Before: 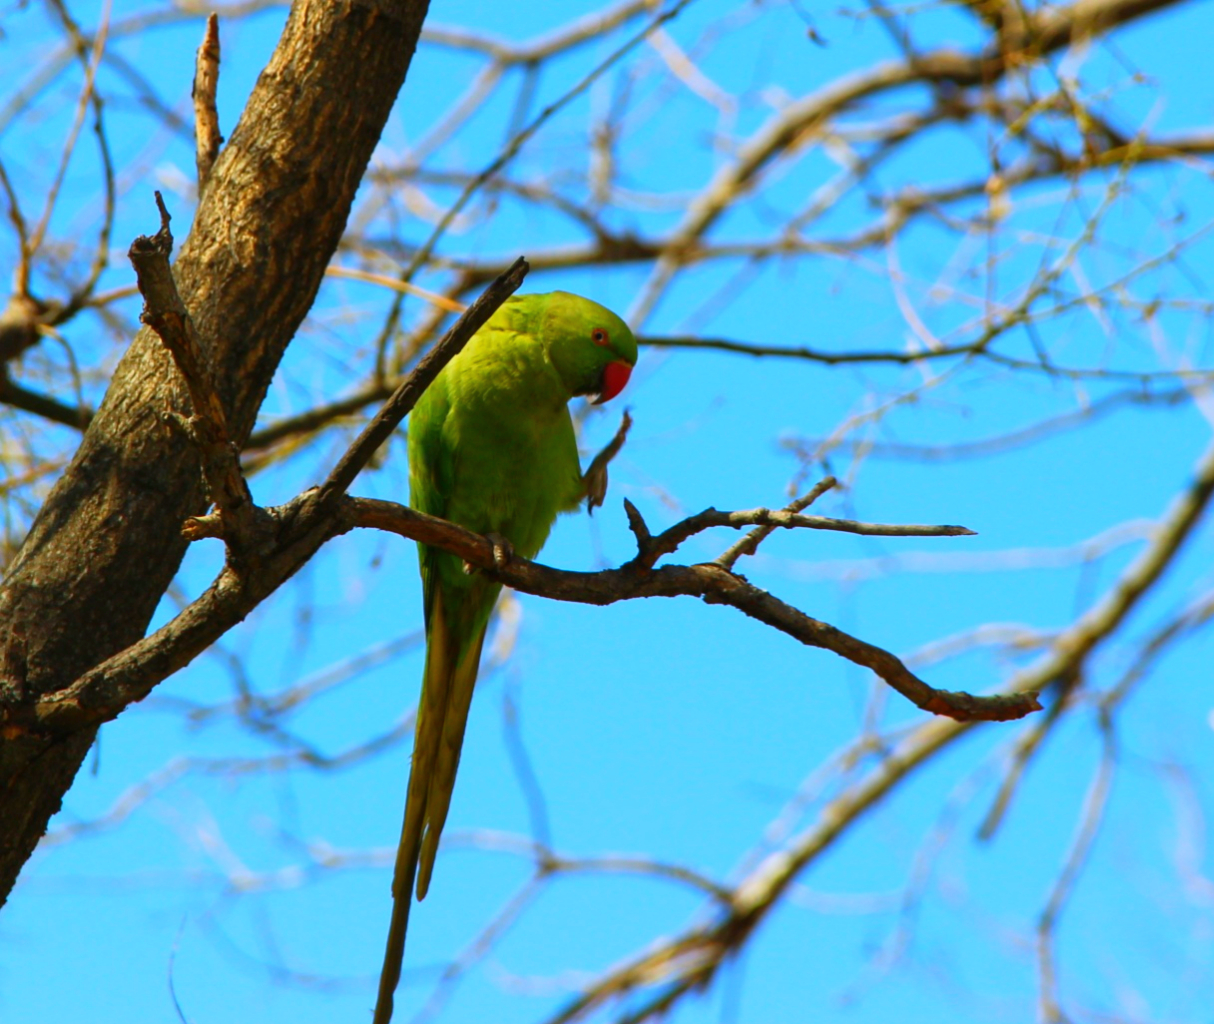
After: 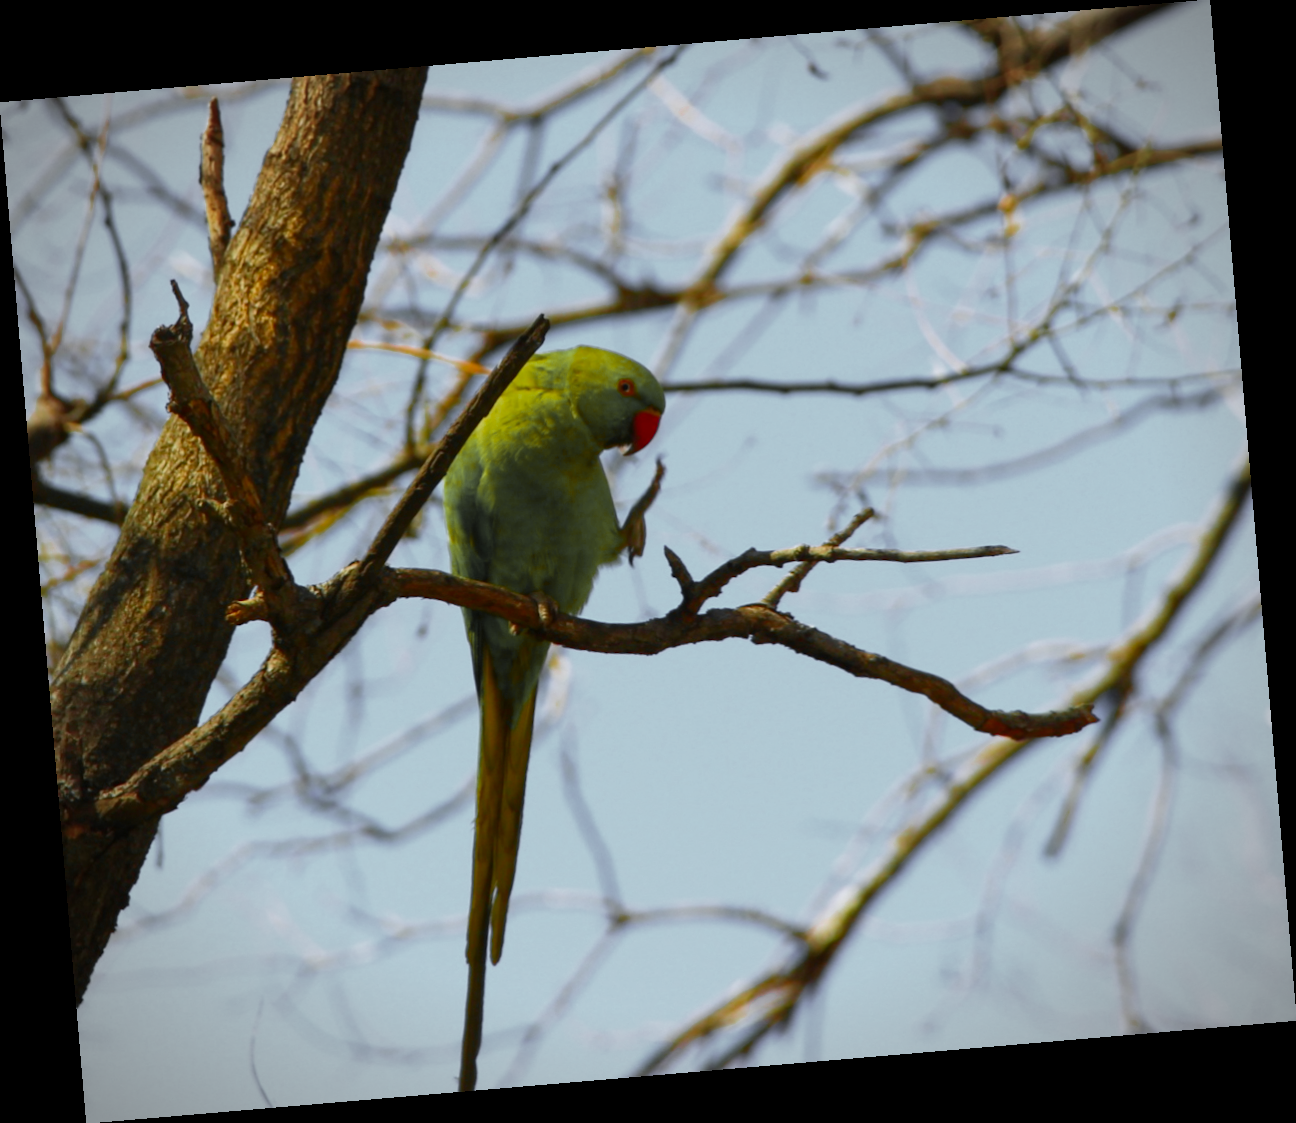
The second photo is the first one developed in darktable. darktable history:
rotate and perspective: rotation -4.86°, automatic cropping off
color zones: curves: ch0 [(0.004, 0.388) (0.125, 0.392) (0.25, 0.404) (0.375, 0.5) (0.5, 0.5) (0.625, 0.5) (0.75, 0.5) (0.875, 0.5)]; ch1 [(0, 0.5) (0.125, 0.5) (0.25, 0.5) (0.375, 0.124) (0.524, 0.124) (0.645, 0.128) (0.789, 0.132) (0.914, 0.096) (0.998, 0.068)]
vignetting: automatic ratio true
